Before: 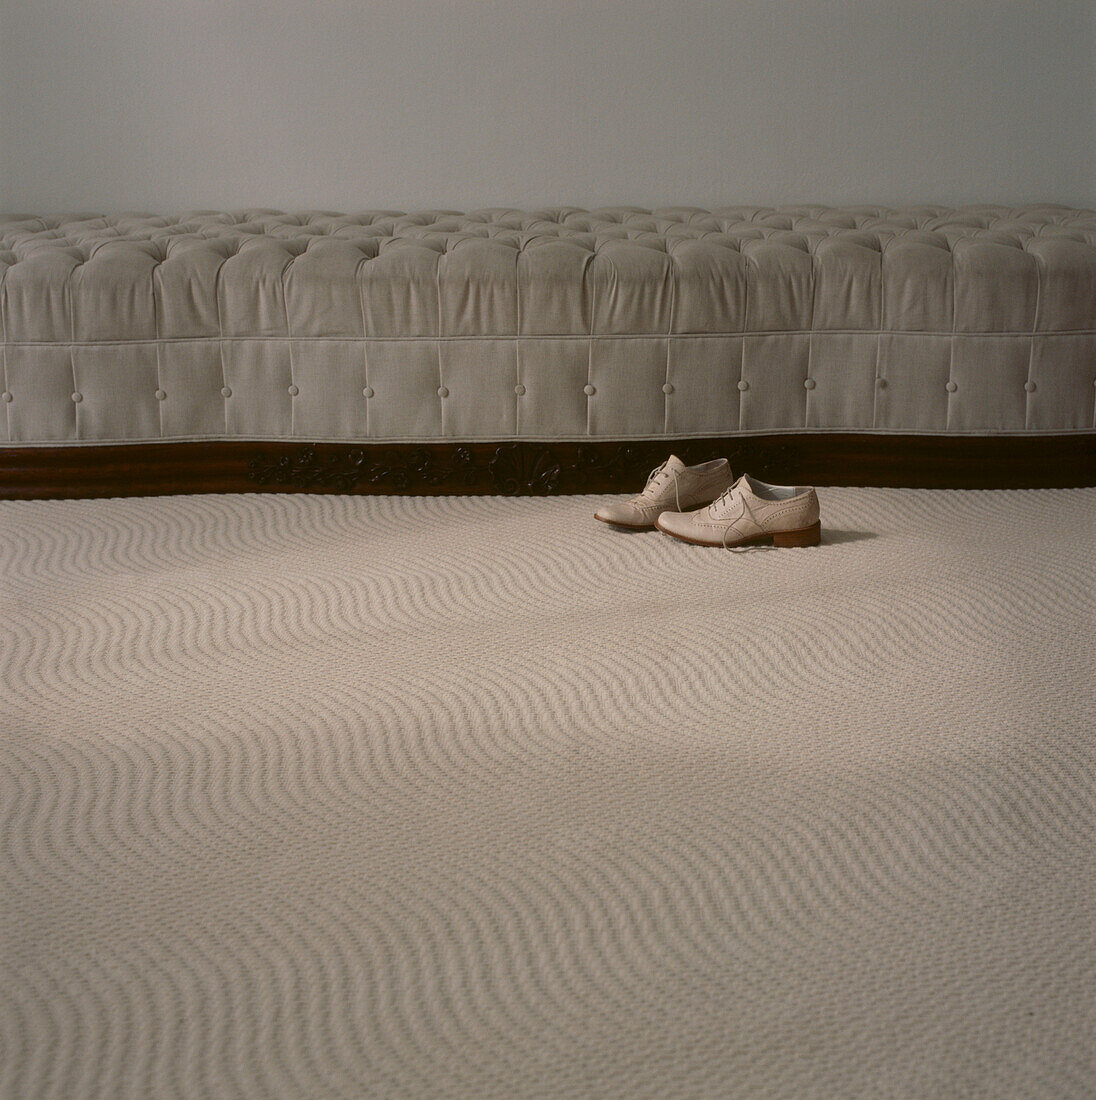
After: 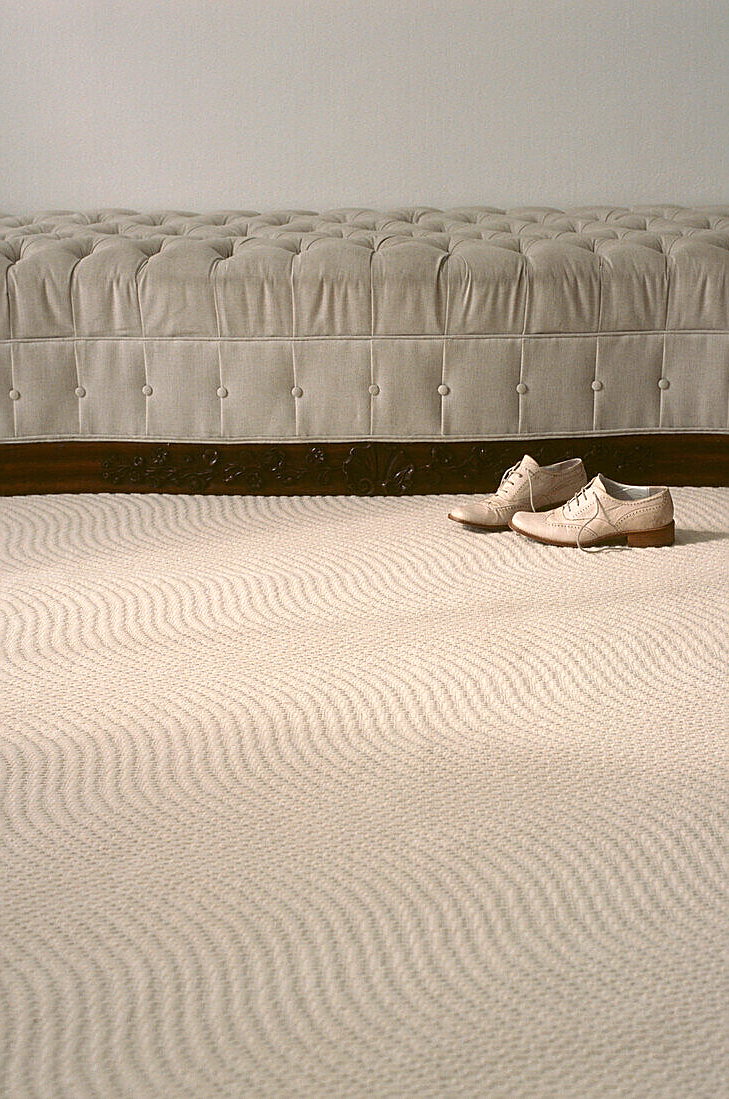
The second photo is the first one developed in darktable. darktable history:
sharpen: on, module defaults
crop and rotate: left 13.363%, right 20.06%
exposure: exposure 0.947 EV, compensate highlight preservation false
